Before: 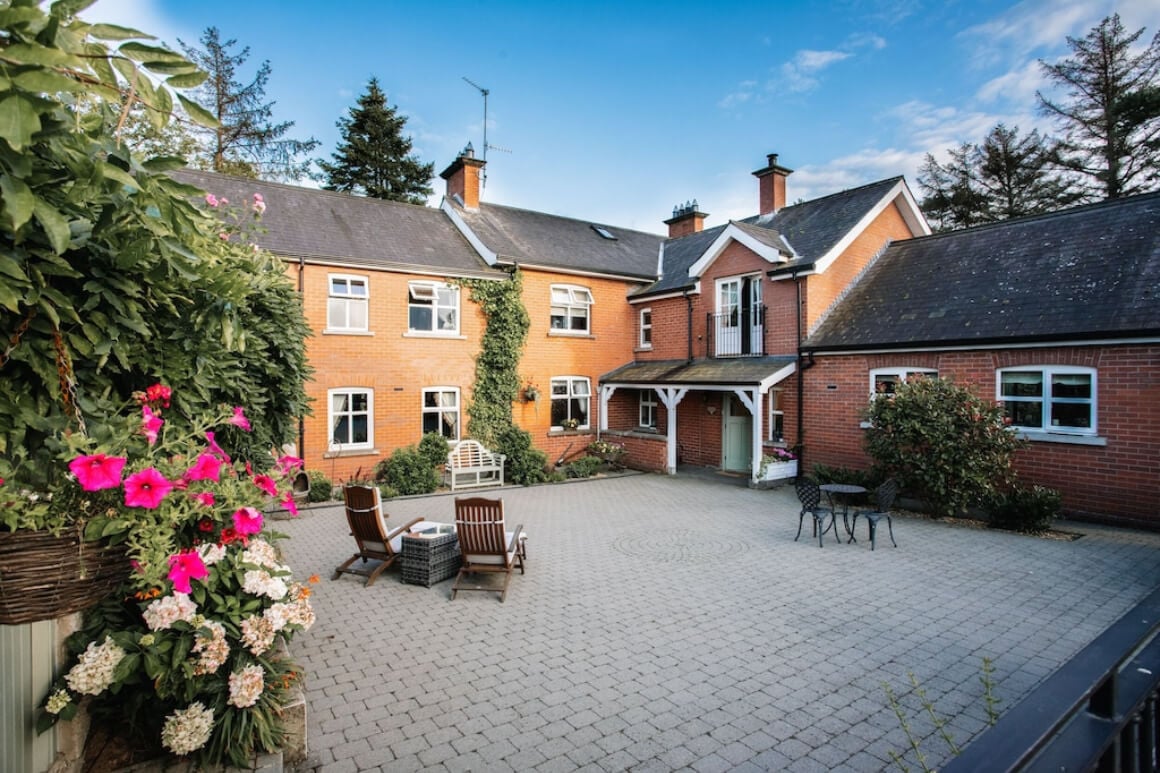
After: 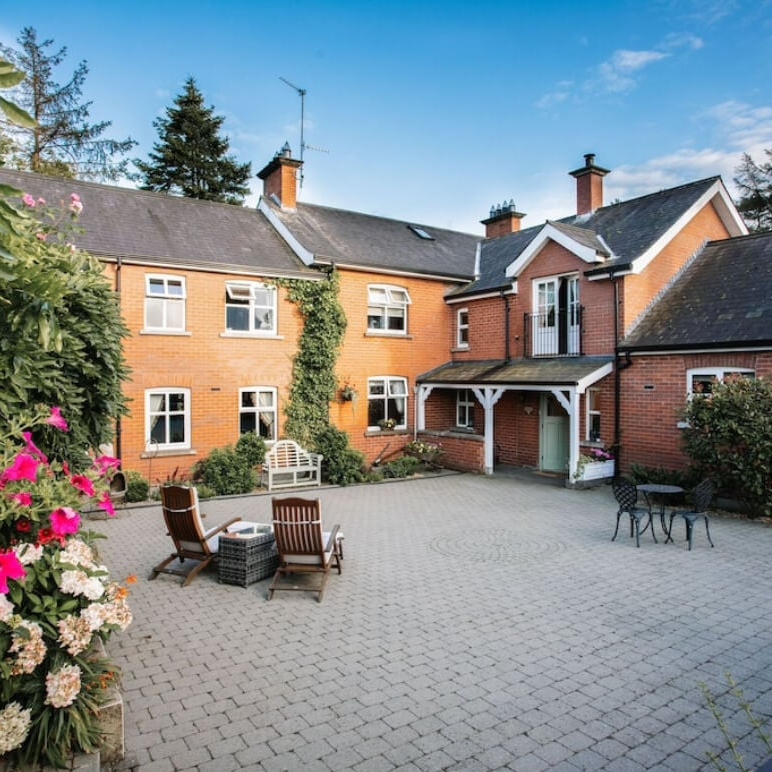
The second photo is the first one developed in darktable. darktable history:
crop and rotate: left 15.822%, right 17.606%
